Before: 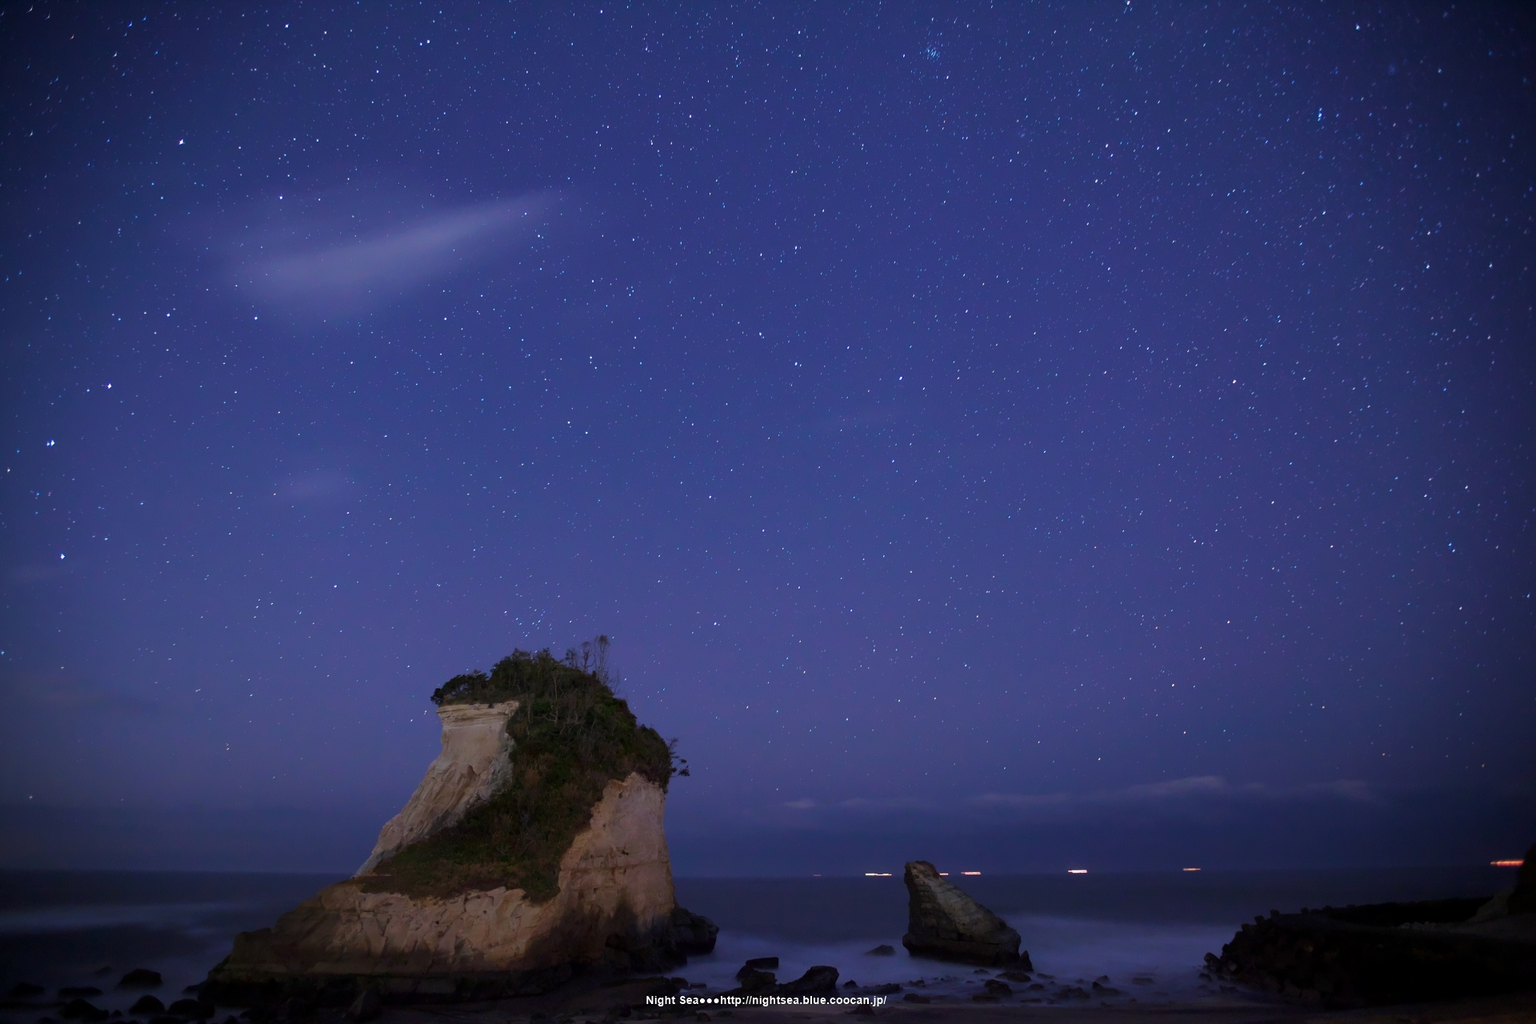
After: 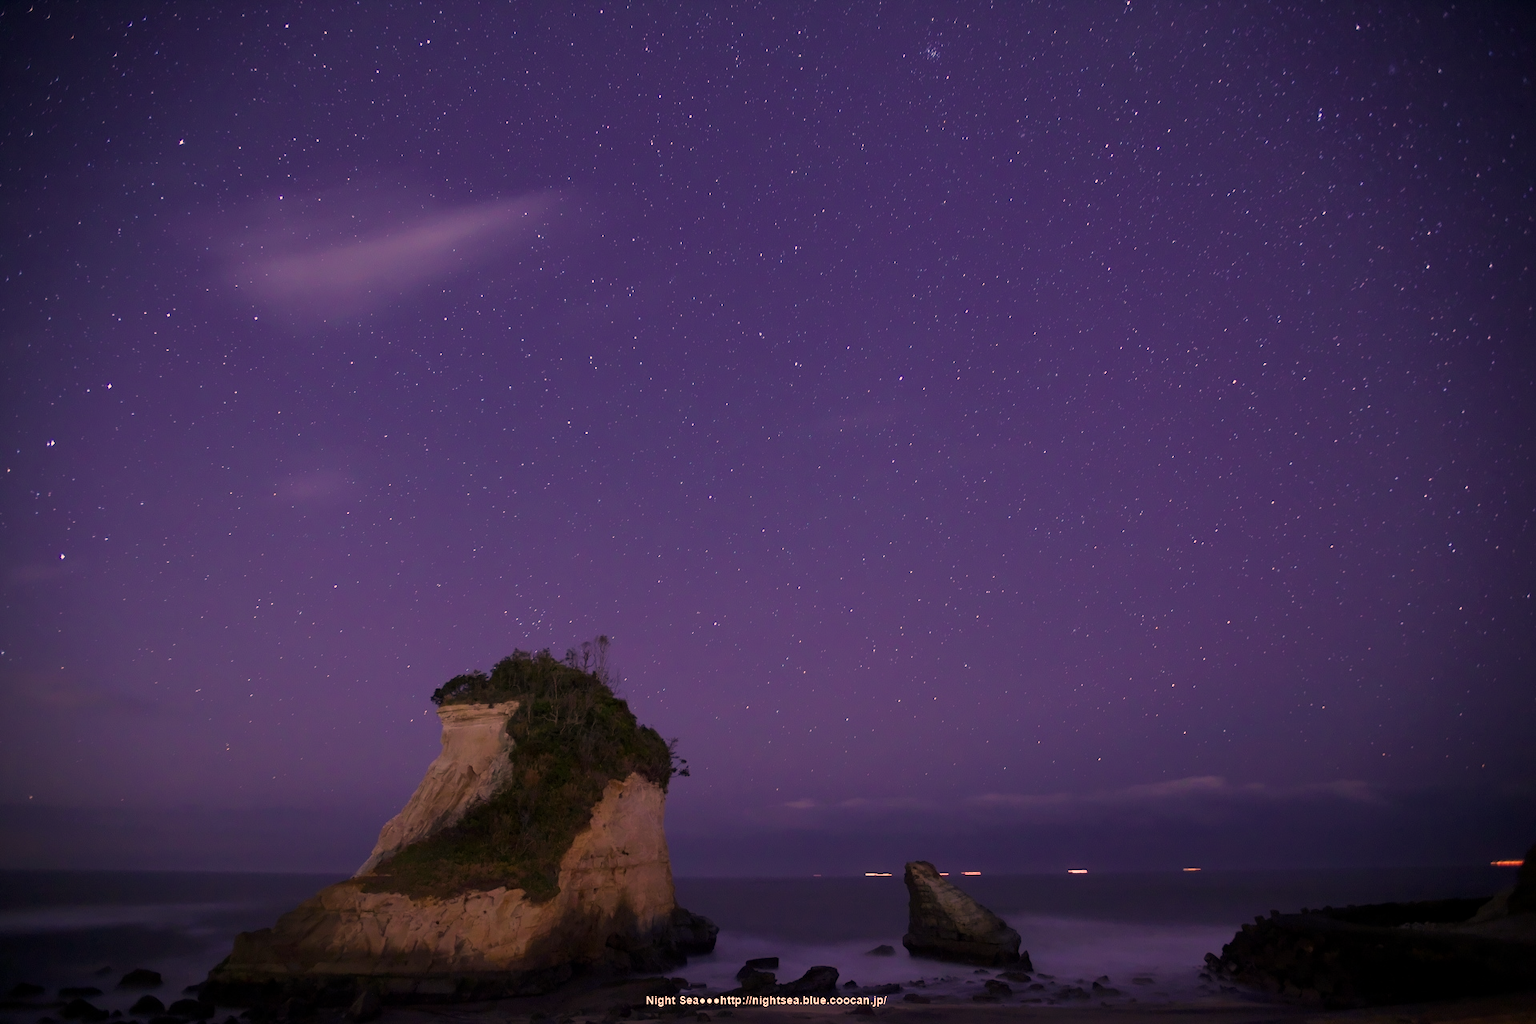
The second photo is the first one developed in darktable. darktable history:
color correction: highlights a* 40, highlights b* 40, saturation 0.69
color balance rgb: perceptual saturation grading › global saturation 30%, global vibrance 20%
